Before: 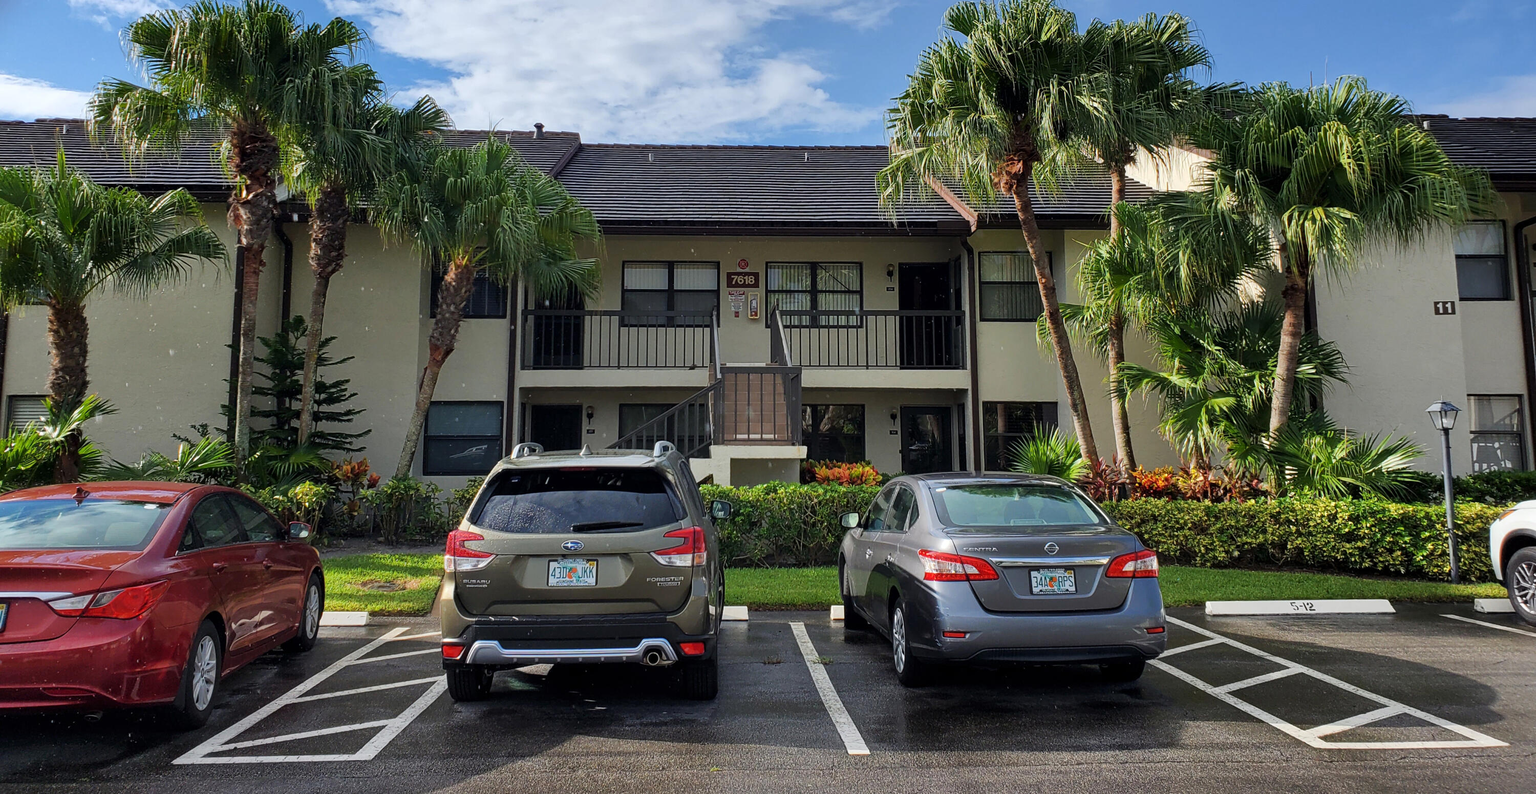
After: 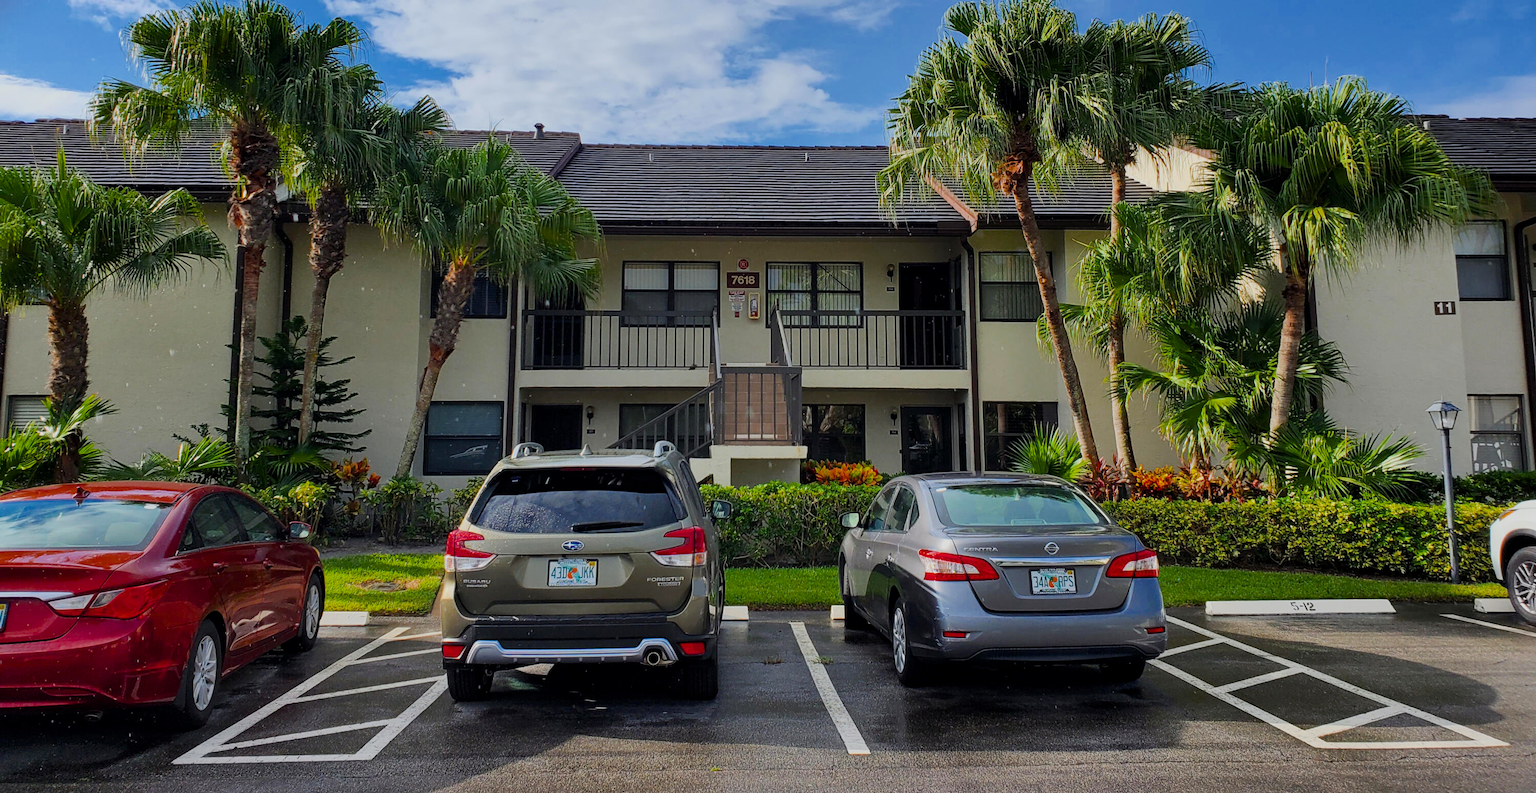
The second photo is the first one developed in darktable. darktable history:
color balance rgb: perceptual saturation grading › global saturation 19.623%, global vibrance -7.967%, contrast -12.575%, saturation formula JzAzBz (2021)
tone equalizer: -8 EV -0.394 EV, -7 EV -0.394 EV, -6 EV -0.359 EV, -5 EV -0.228 EV, -3 EV 0.215 EV, -2 EV 0.351 EV, -1 EV 0.373 EV, +0 EV 0.407 EV, edges refinement/feathering 500, mask exposure compensation -1.57 EV, preserve details no
filmic rgb: black relative exposure -16 EV, white relative exposure 4.01 EV, target black luminance 0%, hardness 7.6, latitude 72.14%, contrast 0.899, highlights saturation mix 10.42%, shadows ↔ highlights balance -0.381%, color science v6 (2022)
